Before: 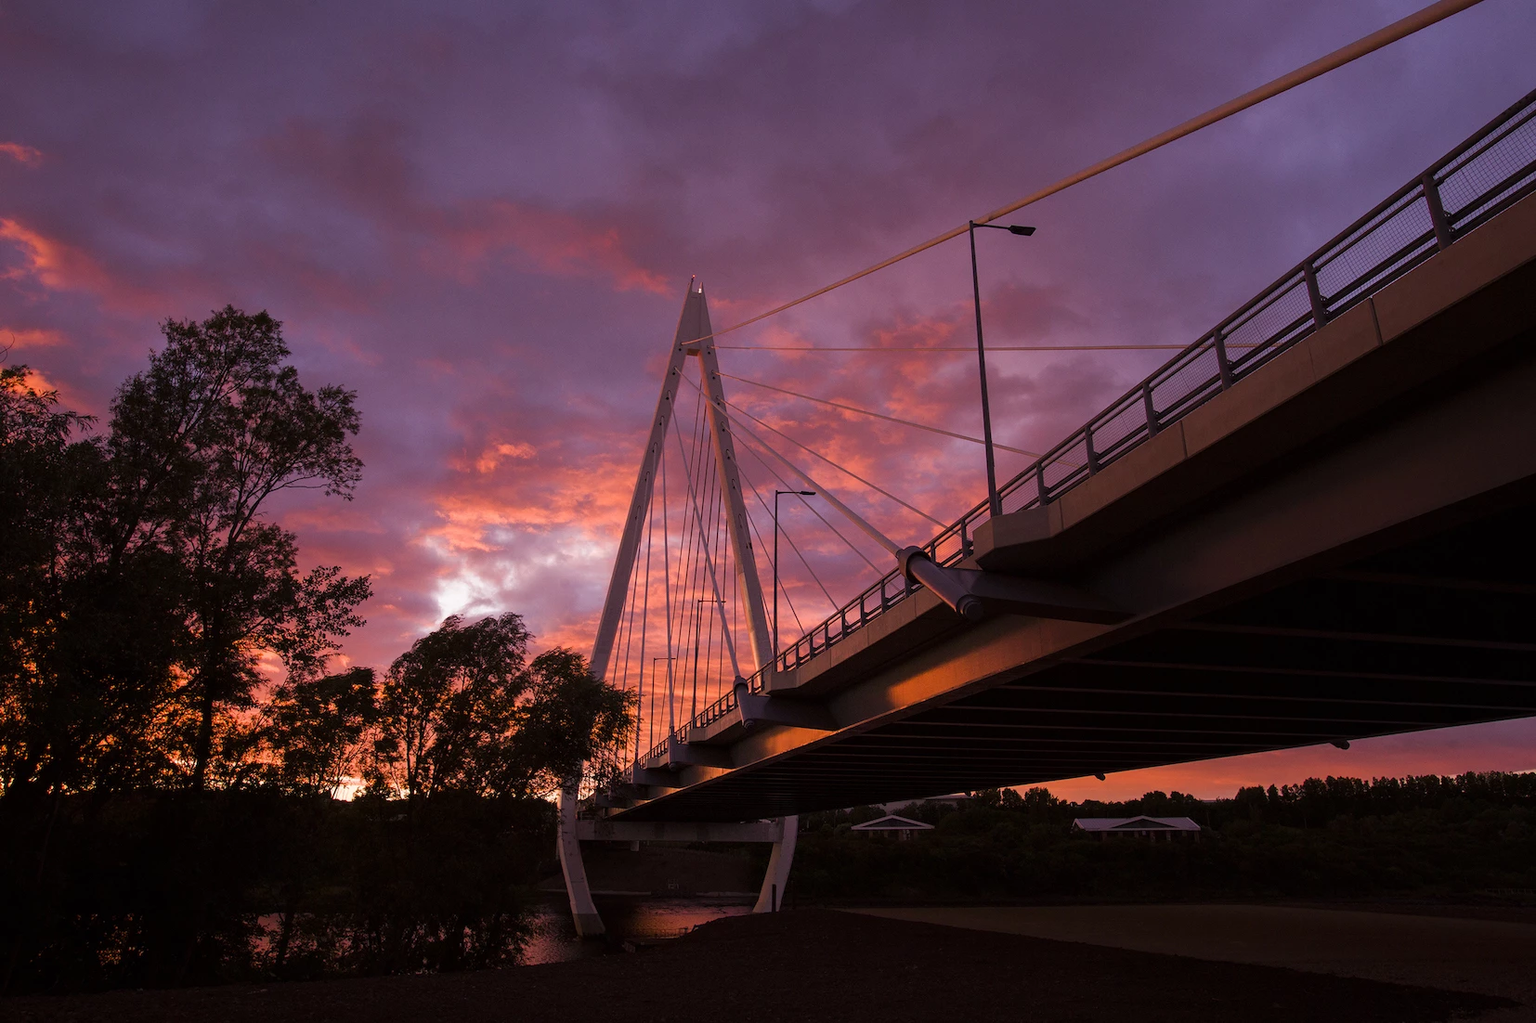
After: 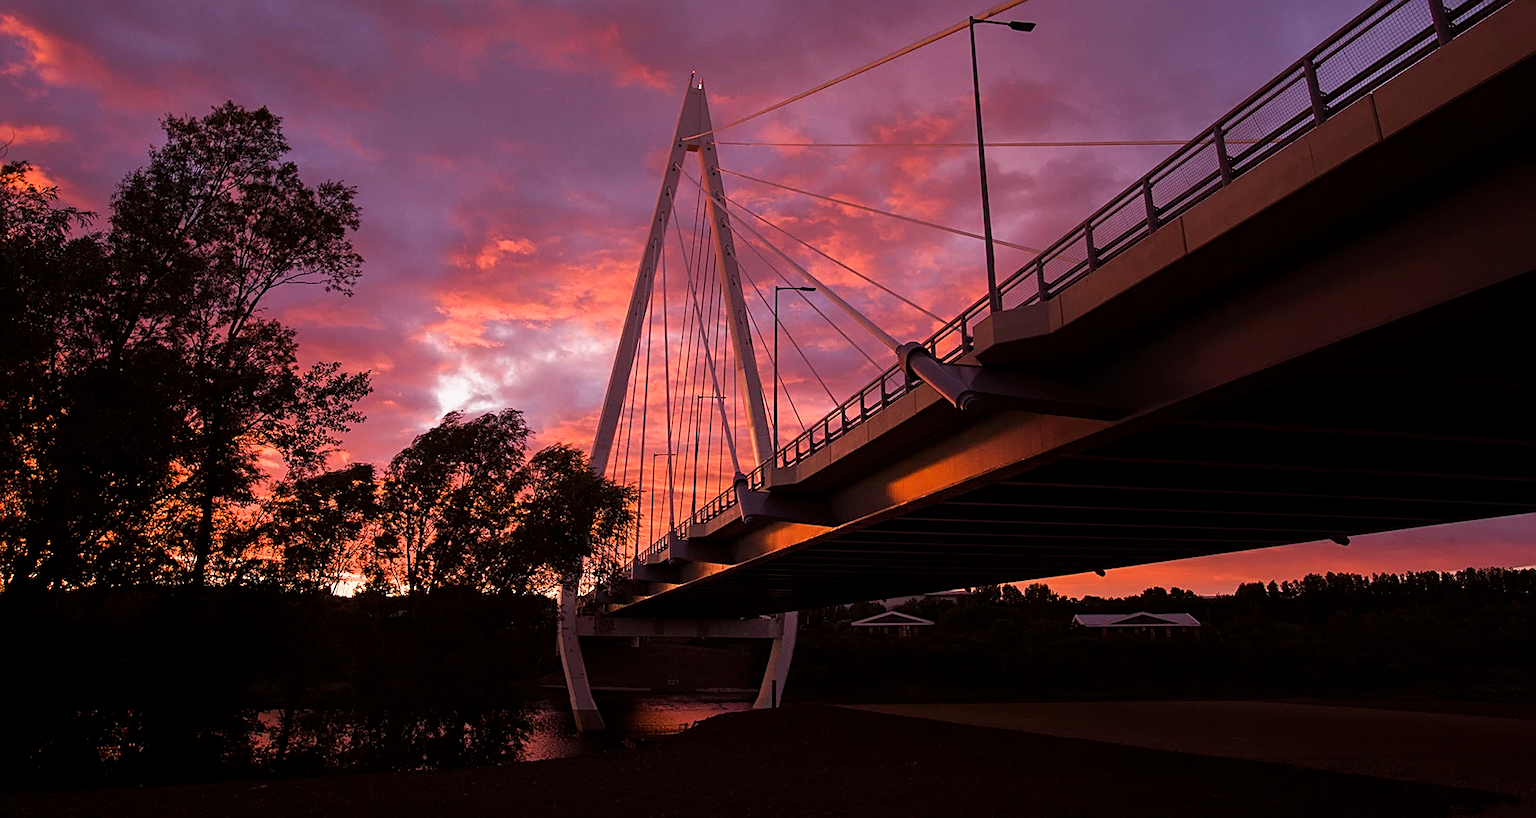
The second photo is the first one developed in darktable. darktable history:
sharpen: on, module defaults
crop and rotate: top 19.998%
